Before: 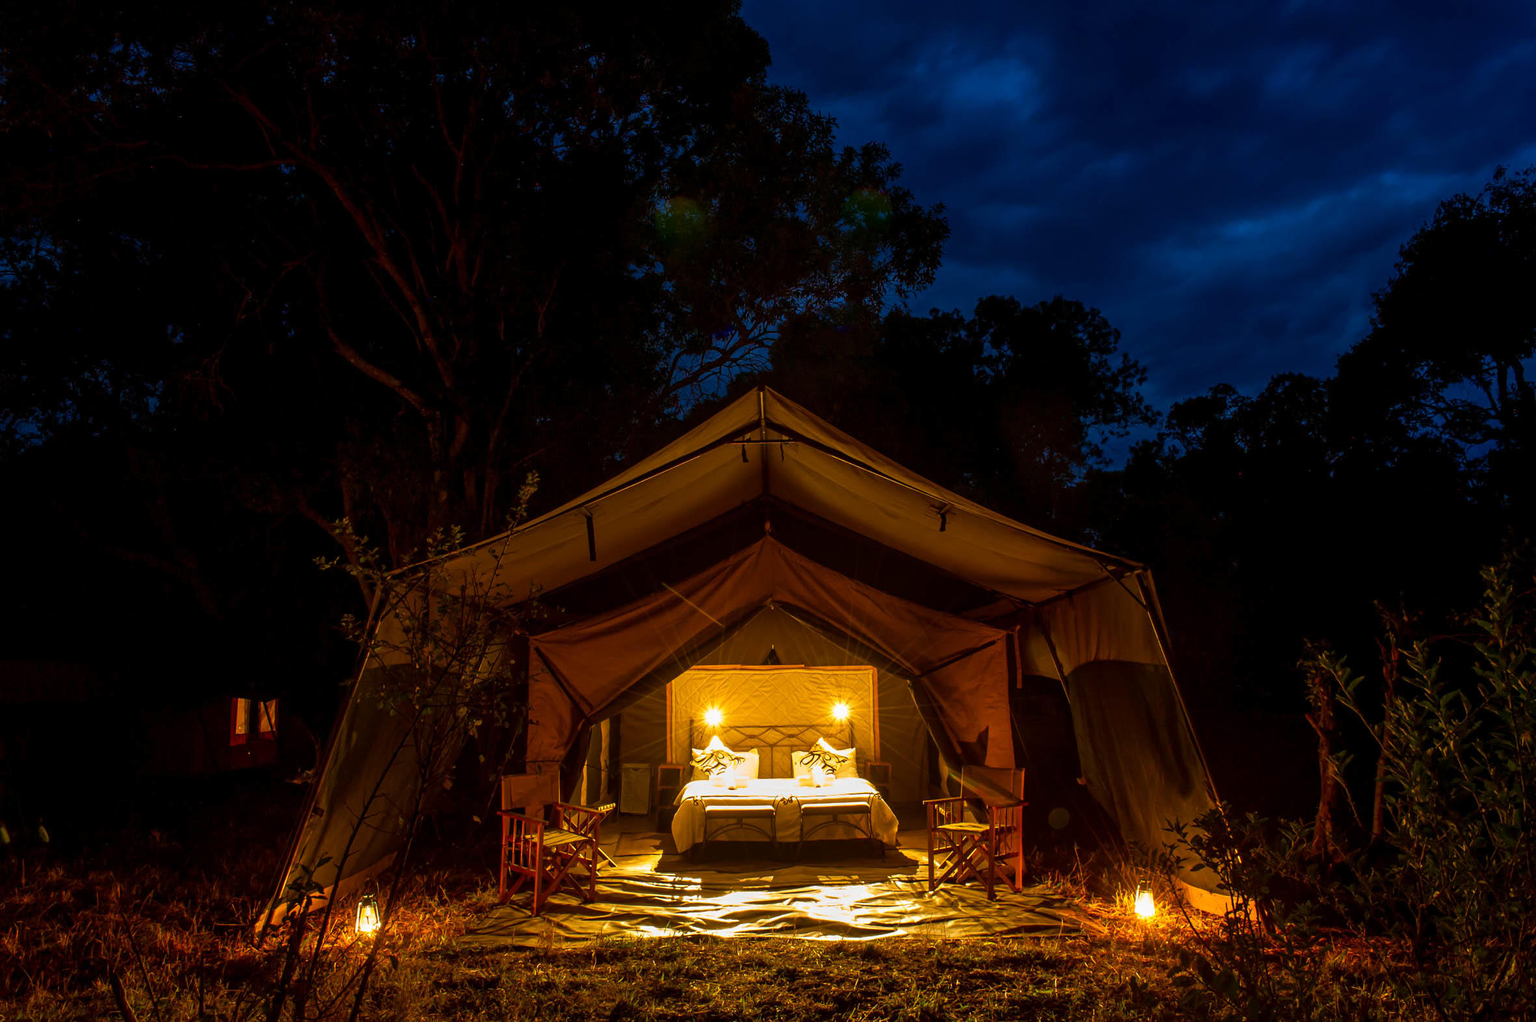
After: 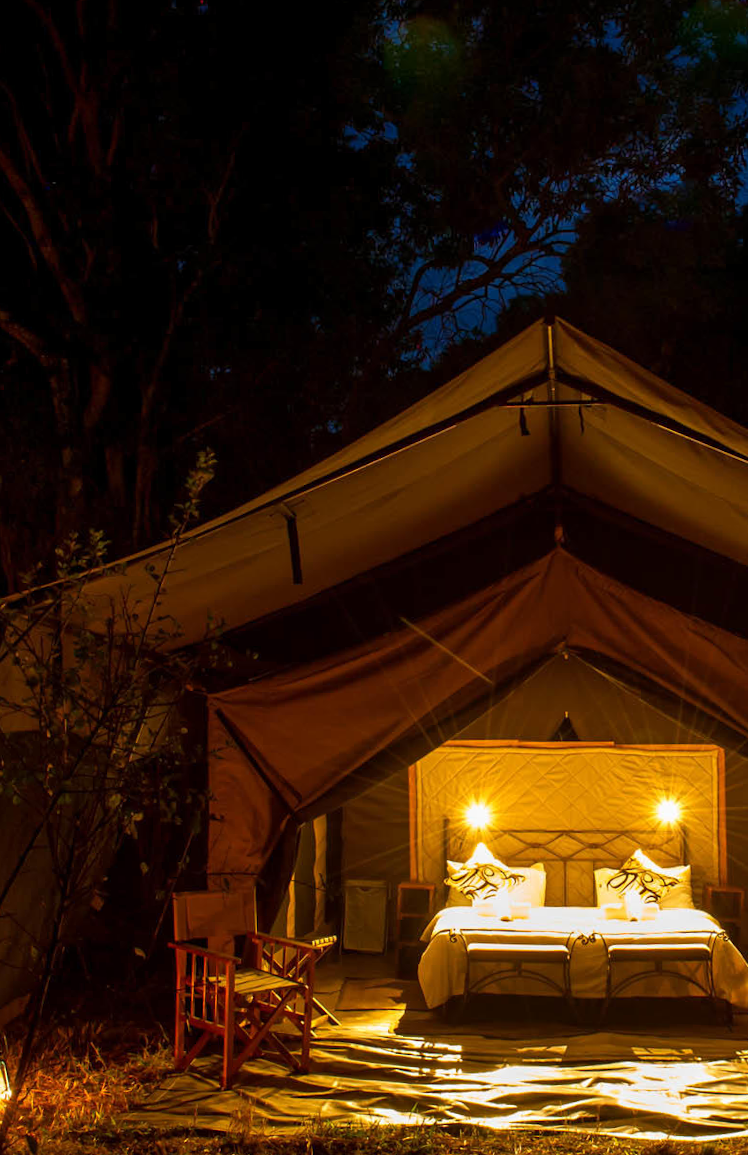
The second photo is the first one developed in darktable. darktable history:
crop and rotate: left 21.77%, top 18.528%, right 44.676%, bottom 2.997%
rotate and perspective: rotation 0.062°, lens shift (vertical) 0.115, lens shift (horizontal) -0.133, crop left 0.047, crop right 0.94, crop top 0.061, crop bottom 0.94
